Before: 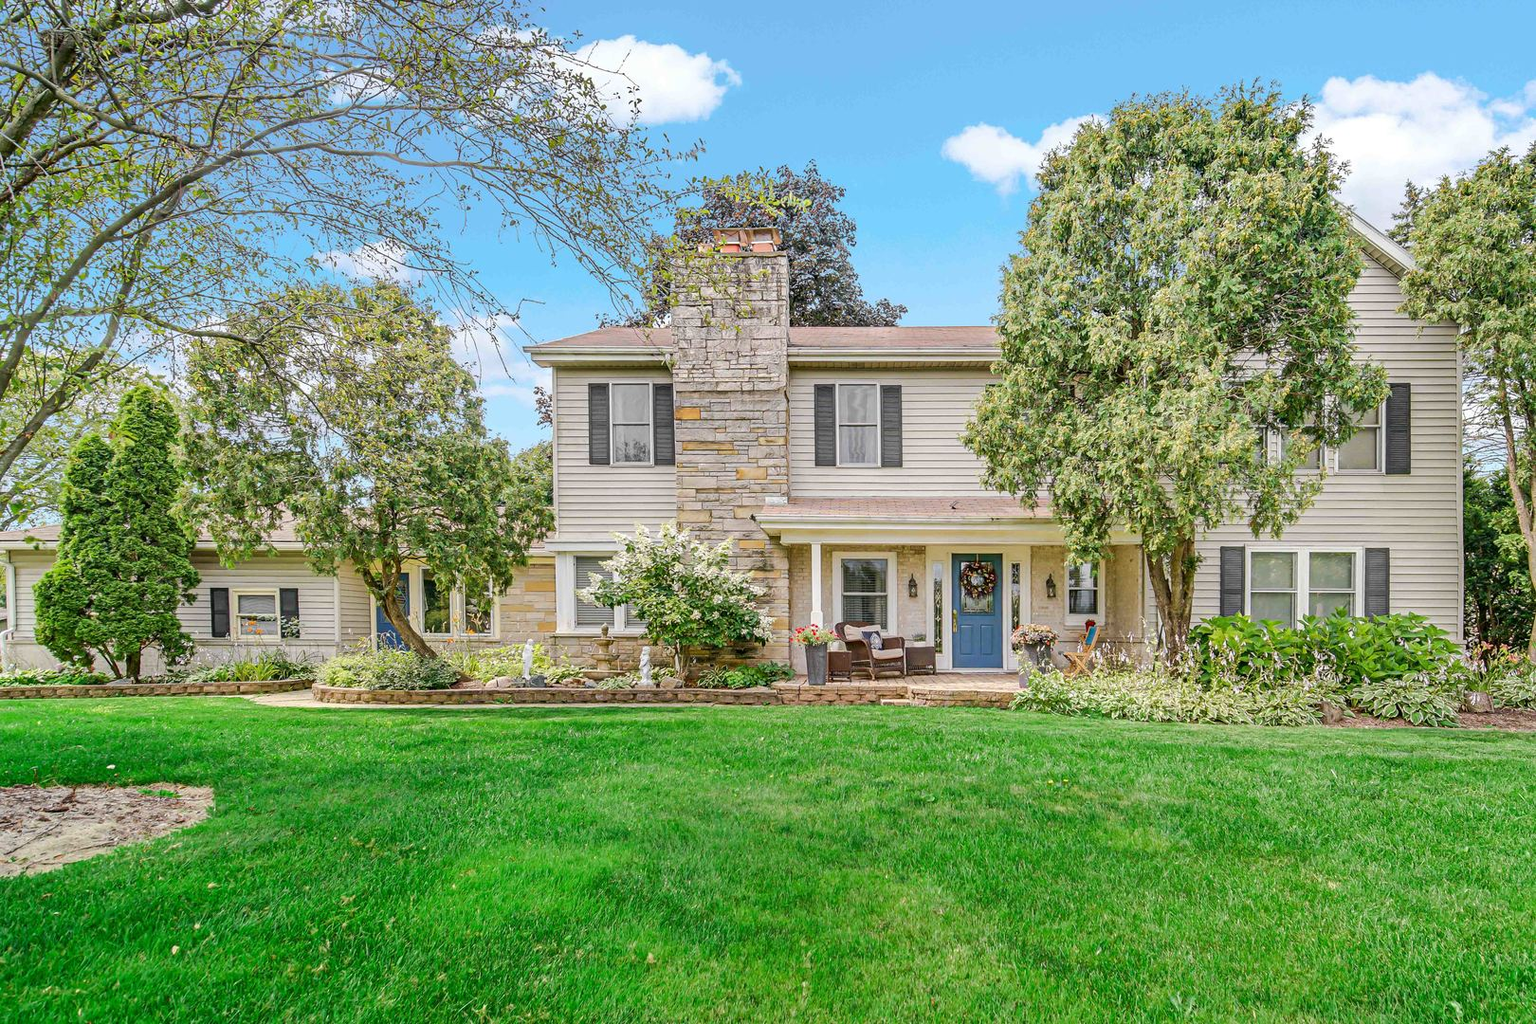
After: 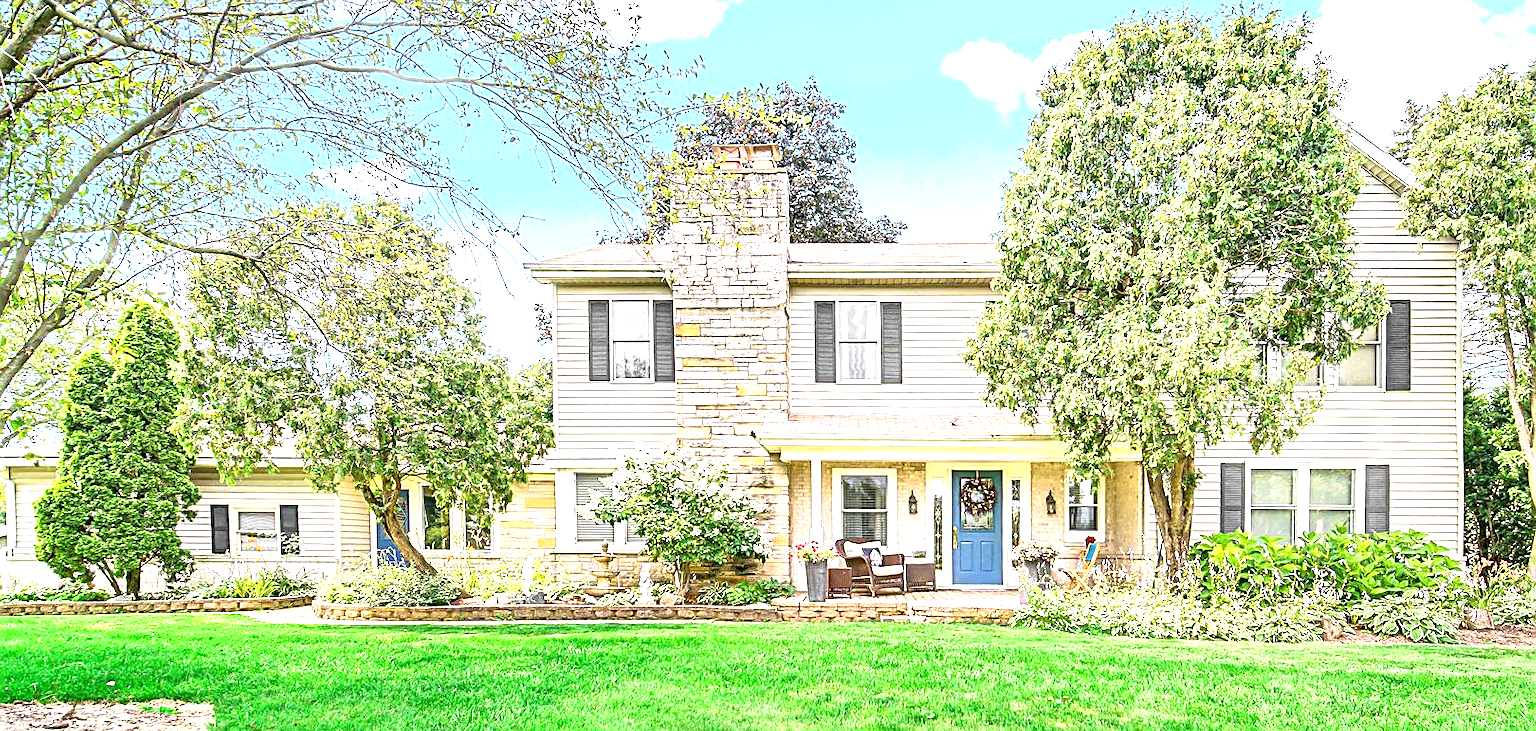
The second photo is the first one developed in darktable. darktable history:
exposure: black level correction 0, exposure 1.505 EV, compensate exposure bias true, compensate highlight preservation false
sharpen: on, module defaults
crop and rotate: top 8.201%, bottom 20.252%
